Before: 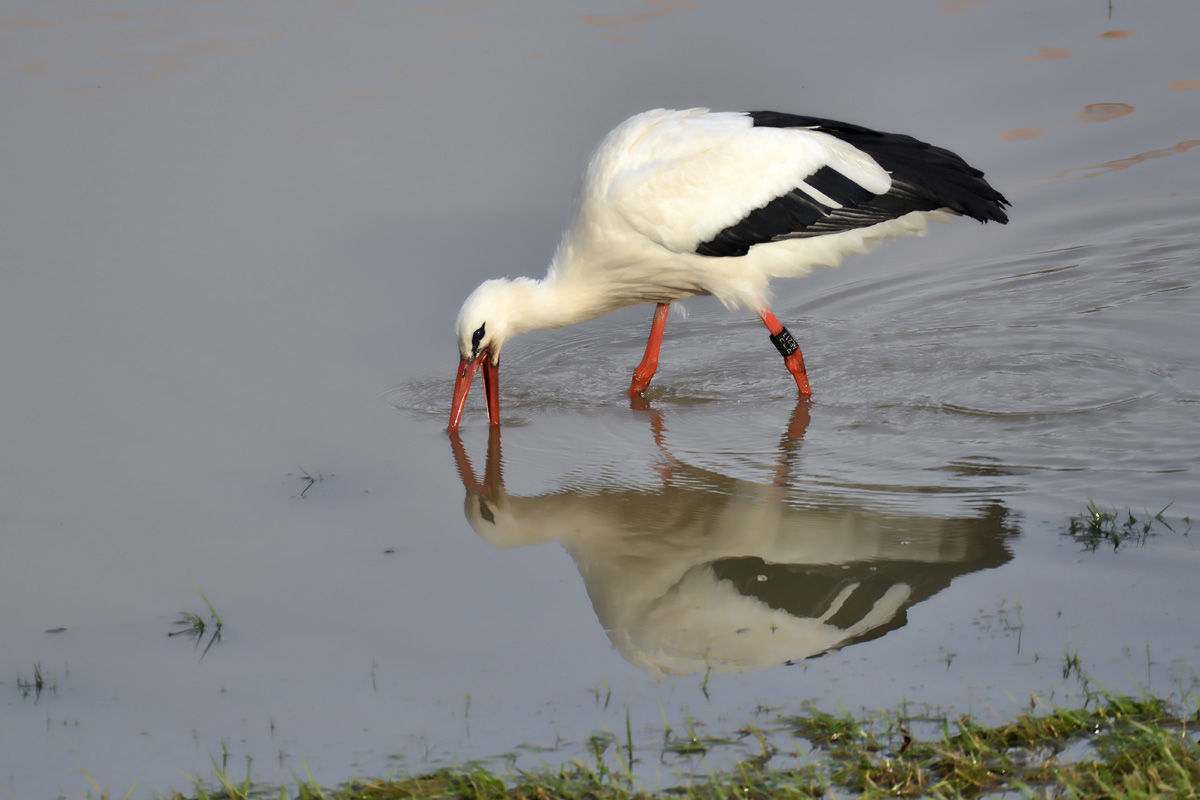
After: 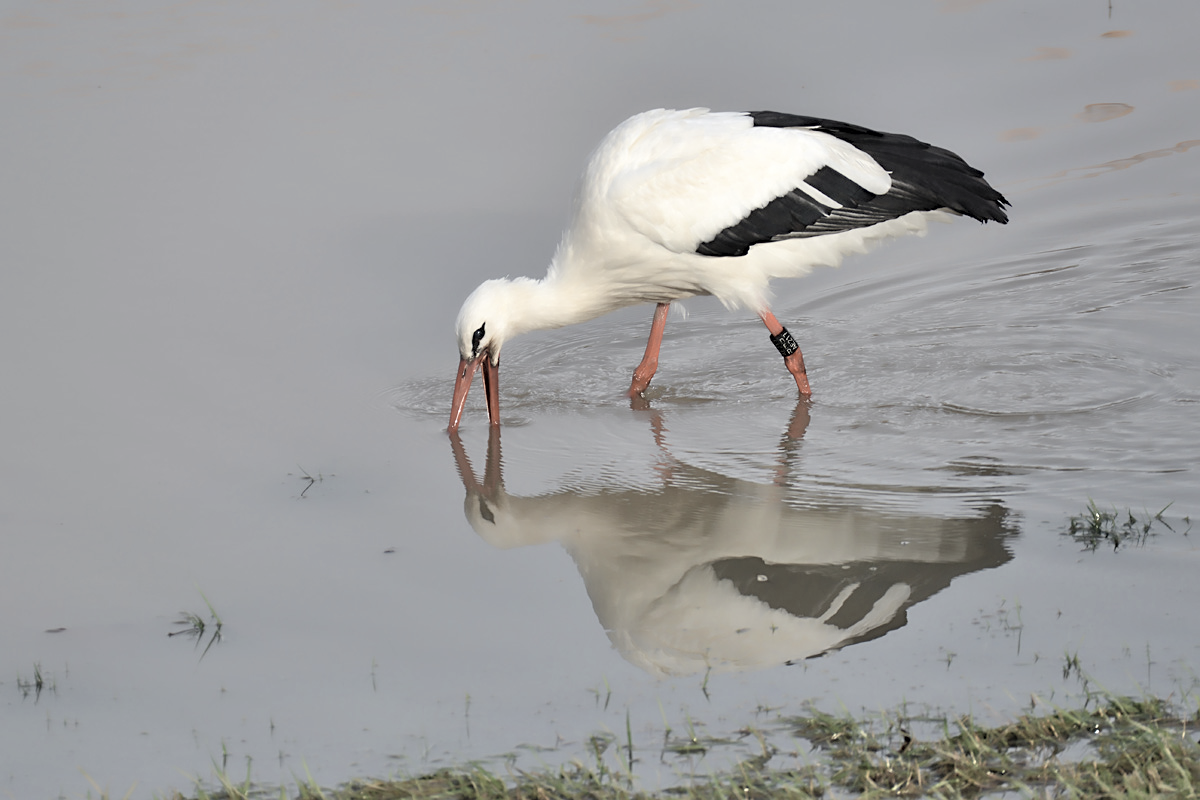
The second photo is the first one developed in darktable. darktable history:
contrast brightness saturation: brightness 0.18, saturation -0.5
sharpen: radius 2.529, amount 0.323
